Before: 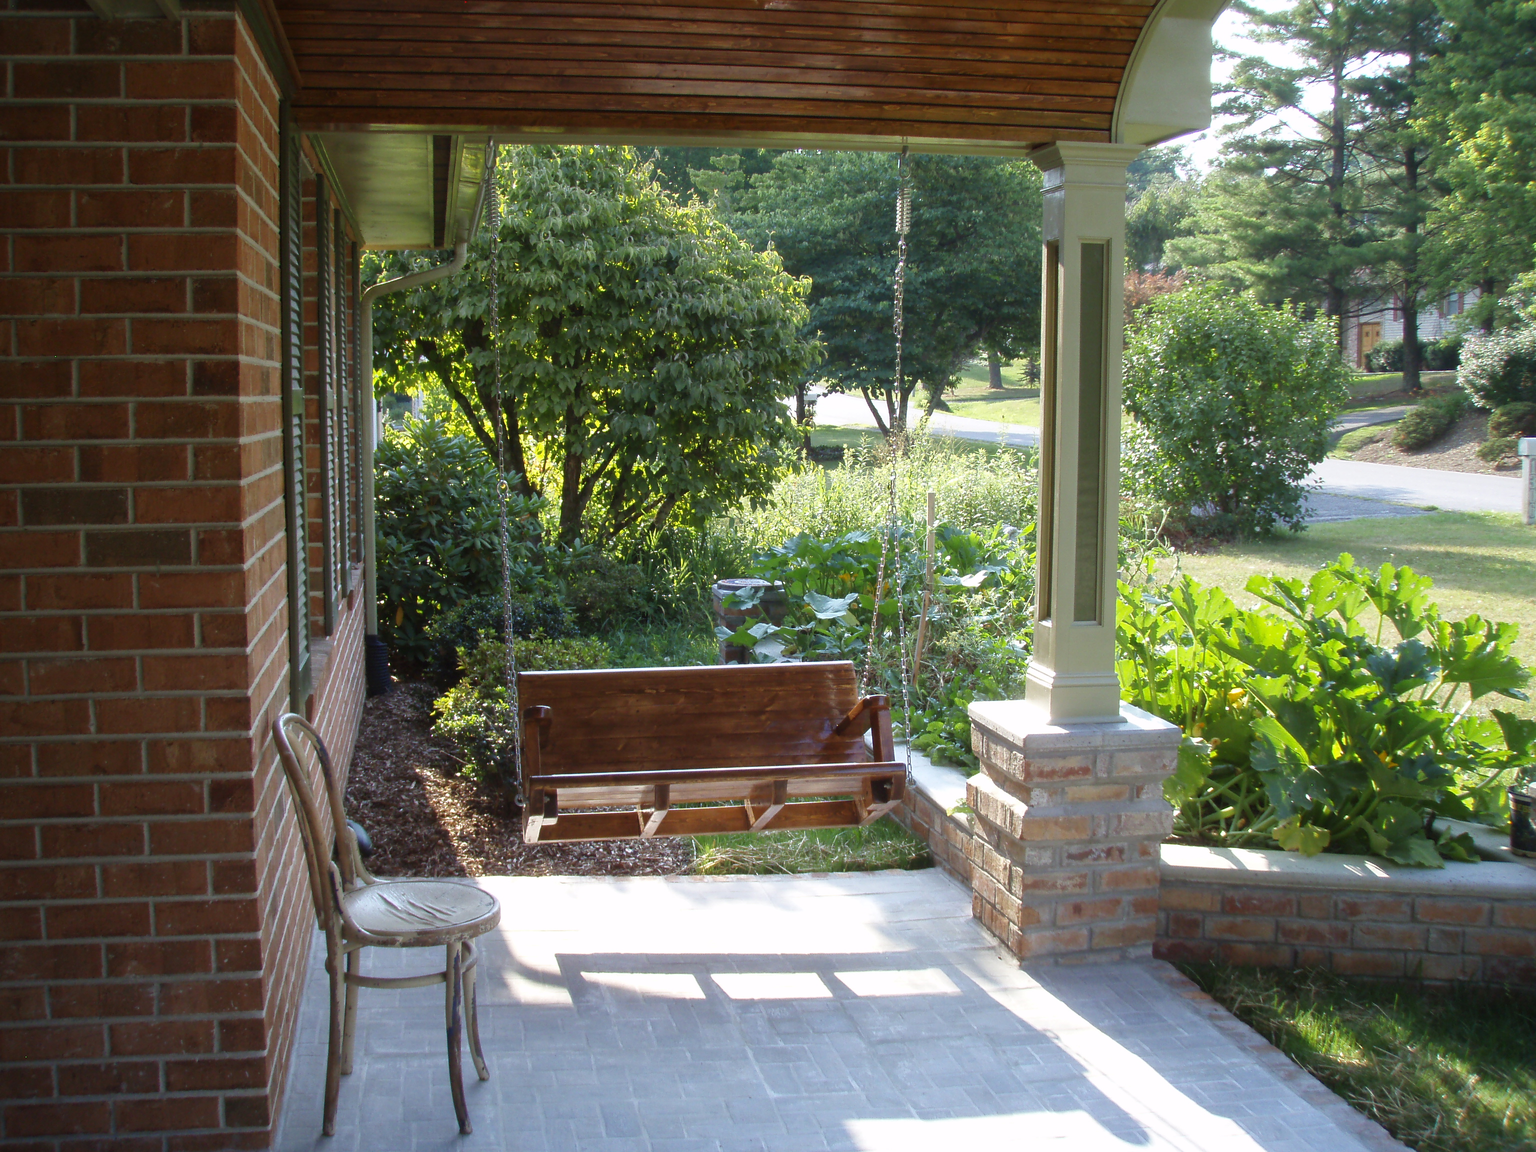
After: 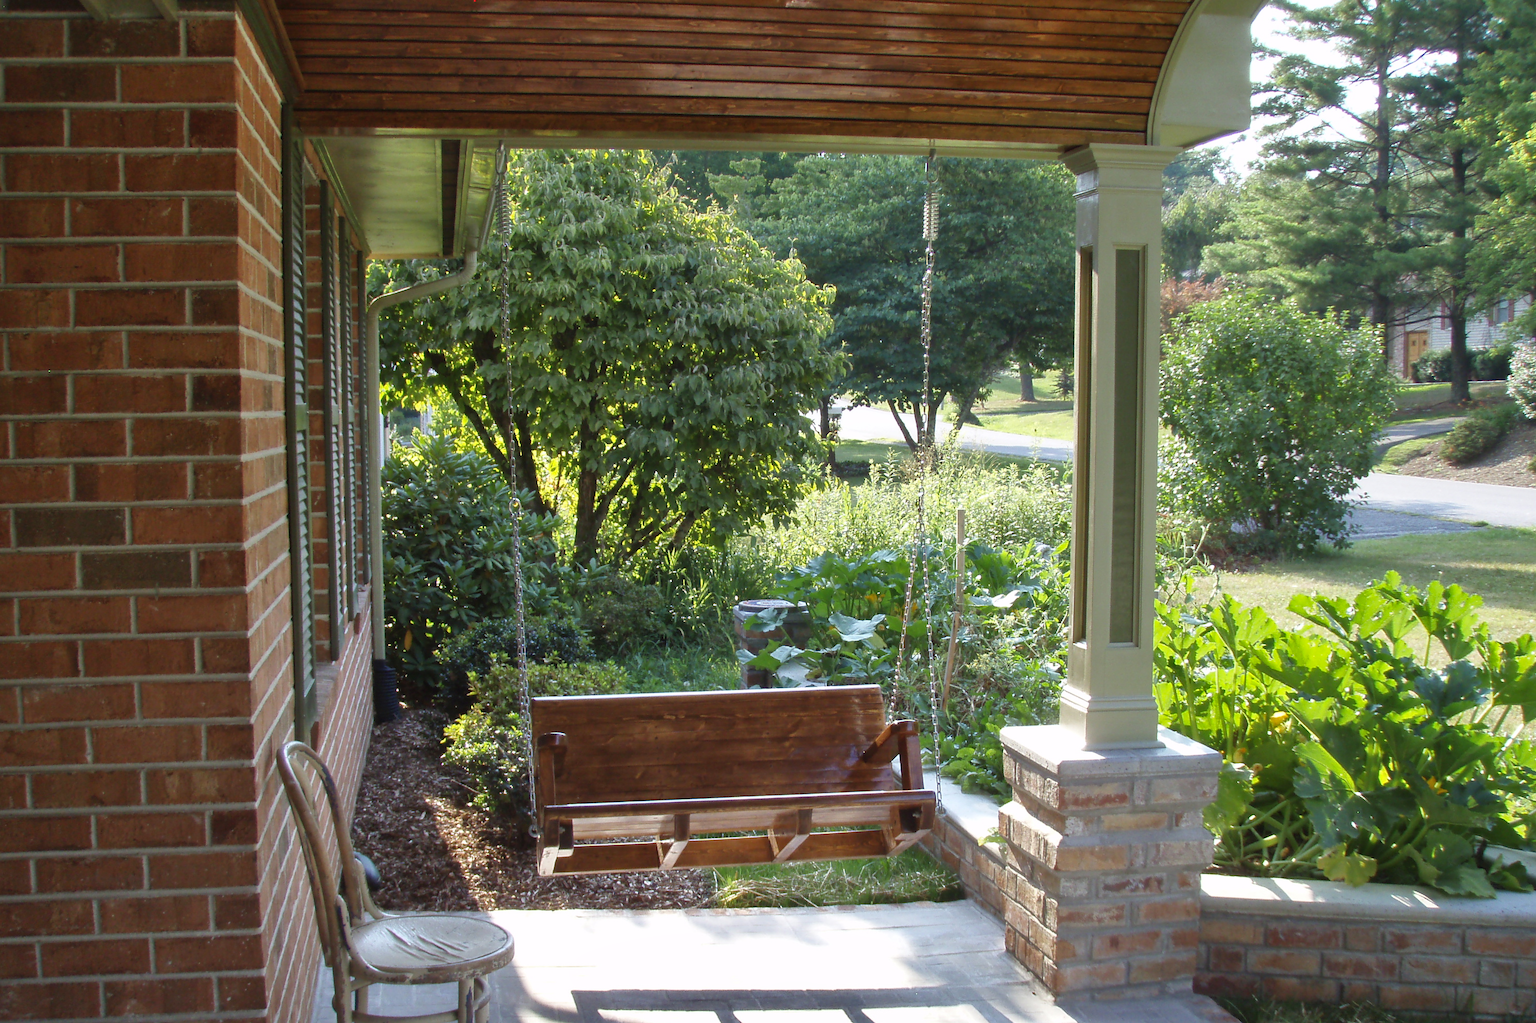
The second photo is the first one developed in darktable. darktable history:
shadows and highlights: soften with gaussian
crop and rotate: angle 0.2°, left 0.275%, right 3.127%, bottom 14.18%
